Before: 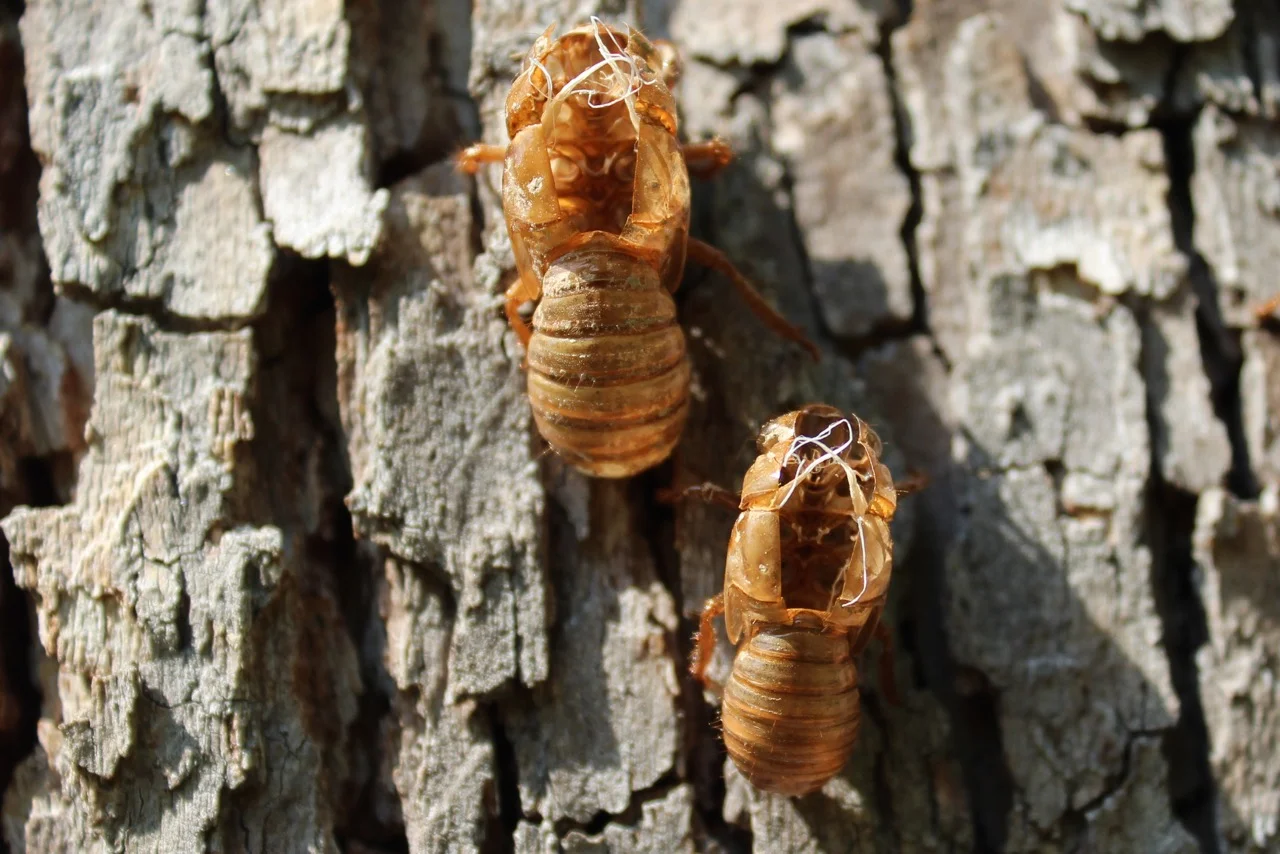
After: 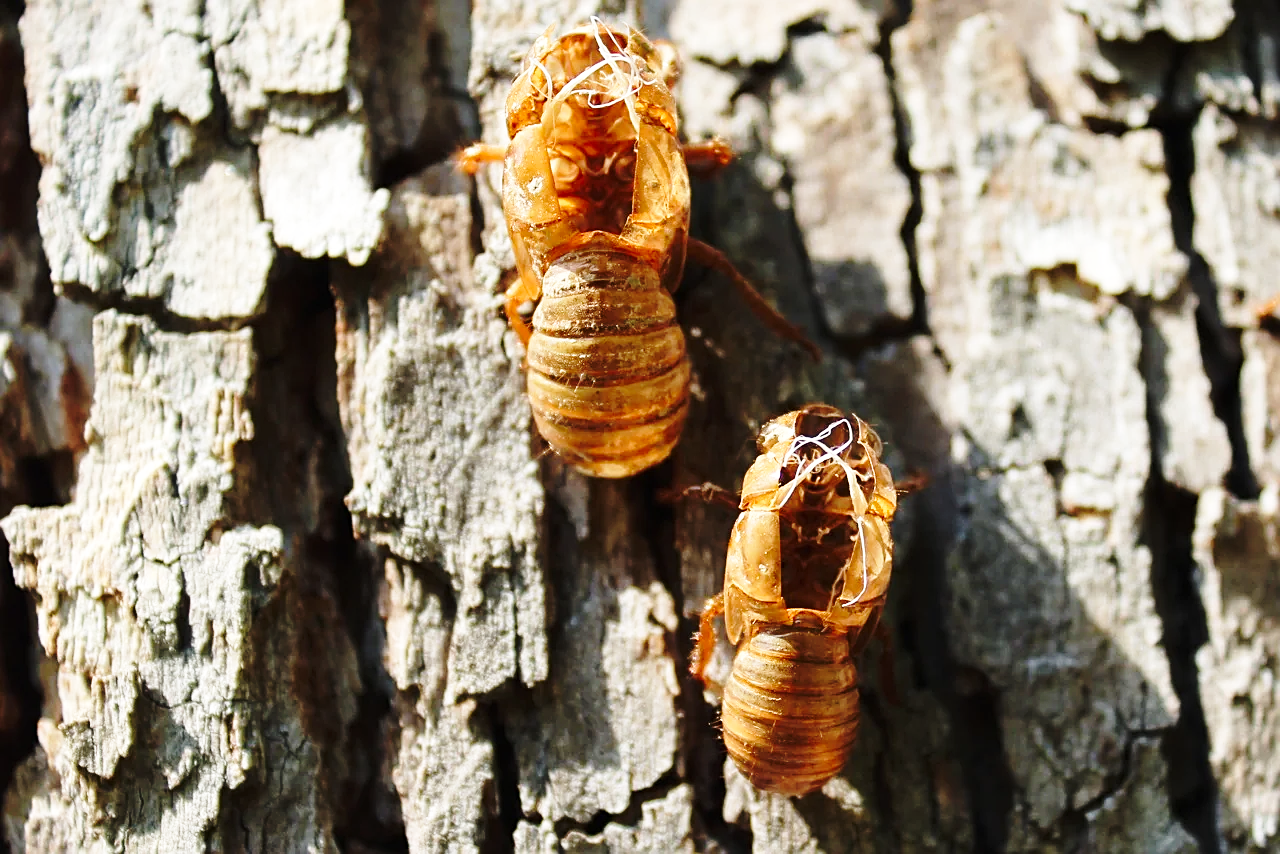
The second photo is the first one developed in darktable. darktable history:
sharpen: on, module defaults
base curve: curves: ch0 [(0, 0) (0.036, 0.037) (0.121, 0.228) (0.46, 0.76) (0.859, 0.983) (1, 1)], preserve colors none
